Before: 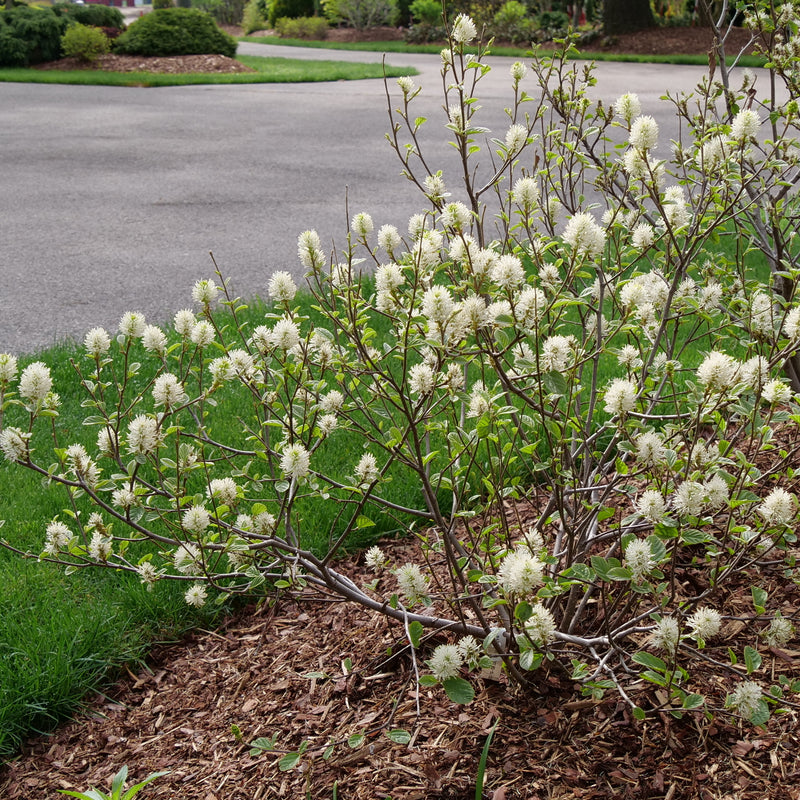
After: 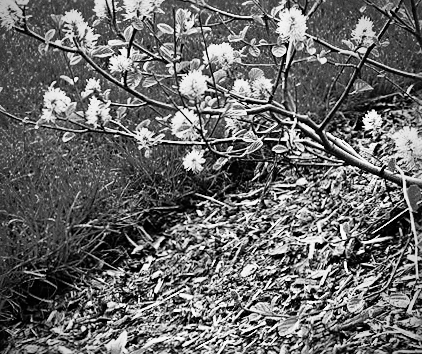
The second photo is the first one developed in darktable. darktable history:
sharpen: radius 2.767
rotate and perspective: rotation -0.45°, automatic cropping original format, crop left 0.008, crop right 0.992, crop top 0.012, crop bottom 0.988
monochrome: a 0, b 0, size 0.5, highlights 0.57
base curve: curves: ch0 [(0, 0) (0.007, 0.004) (0.027, 0.03) (0.046, 0.07) (0.207, 0.54) (0.442, 0.872) (0.673, 0.972) (1, 1)], preserve colors none
grain: coarseness 0.47 ISO
crop and rotate: top 54.778%, right 46.61%, bottom 0.159%
vignetting: on, module defaults
